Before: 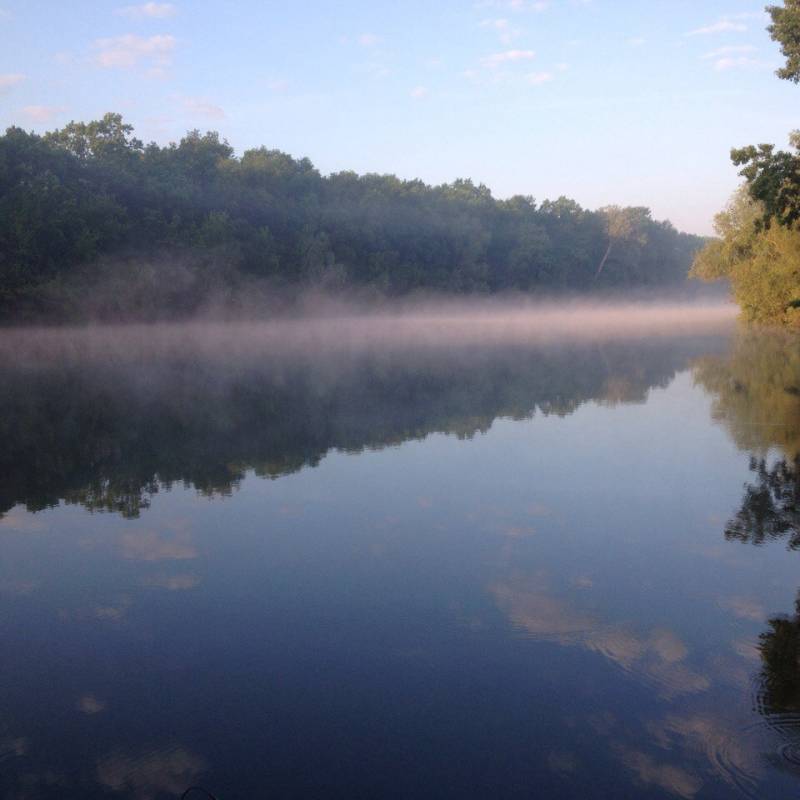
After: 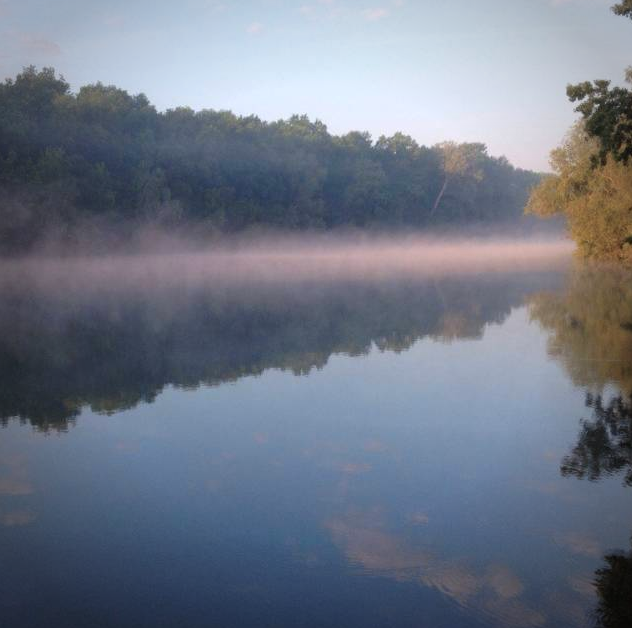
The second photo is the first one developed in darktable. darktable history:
crop and rotate: left 20.578%, top 8.051%, right 0.357%, bottom 13.402%
vignetting: fall-off start 71.91%, brightness -0.46, saturation -0.307
color zones: curves: ch1 [(0.235, 0.558) (0.75, 0.5)]; ch2 [(0.25, 0.462) (0.749, 0.457)]
